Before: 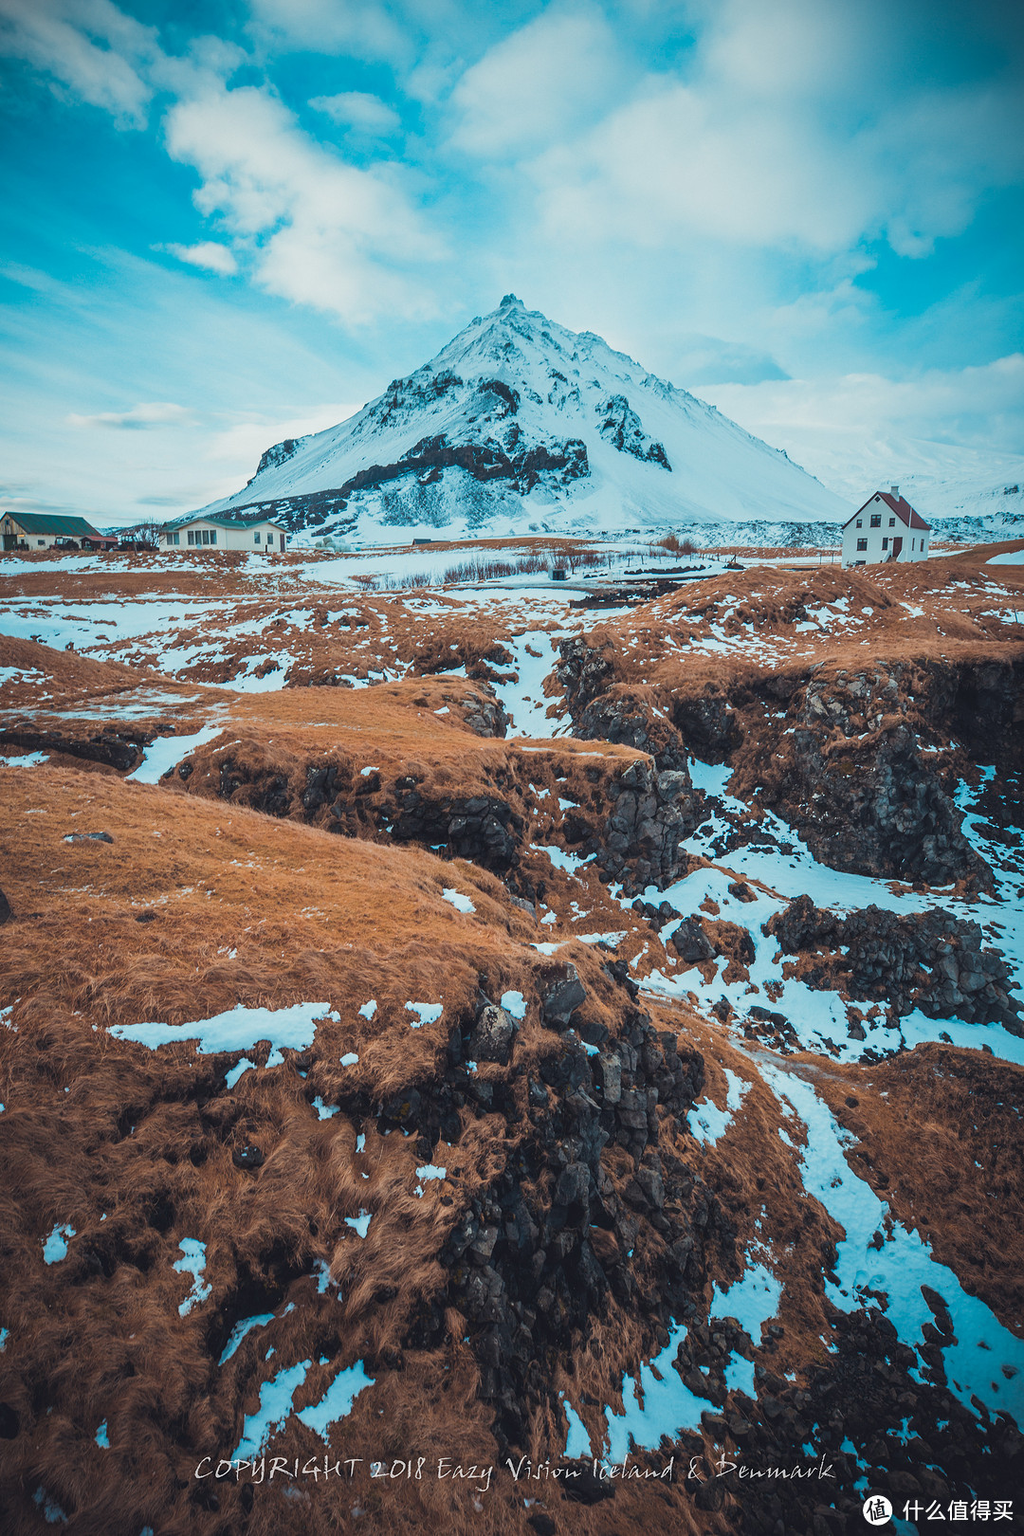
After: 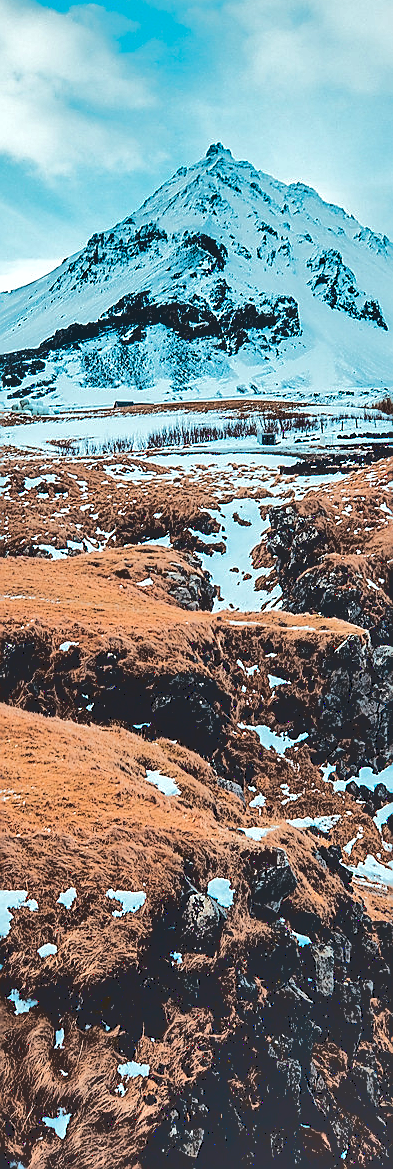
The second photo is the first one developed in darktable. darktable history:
sharpen: radius 1.399, amount 1.246, threshold 0.614
base curve: curves: ch0 [(0.065, 0.026) (0.236, 0.358) (0.53, 0.546) (0.777, 0.841) (0.924, 0.992)]
crop and rotate: left 29.746%, top 10.309%, right 33.833%, bottom 17.503%
shadows and highlights: shadows 58.53, soften with gaussian
levels: levels [0.062, 0.494, 0.925]
